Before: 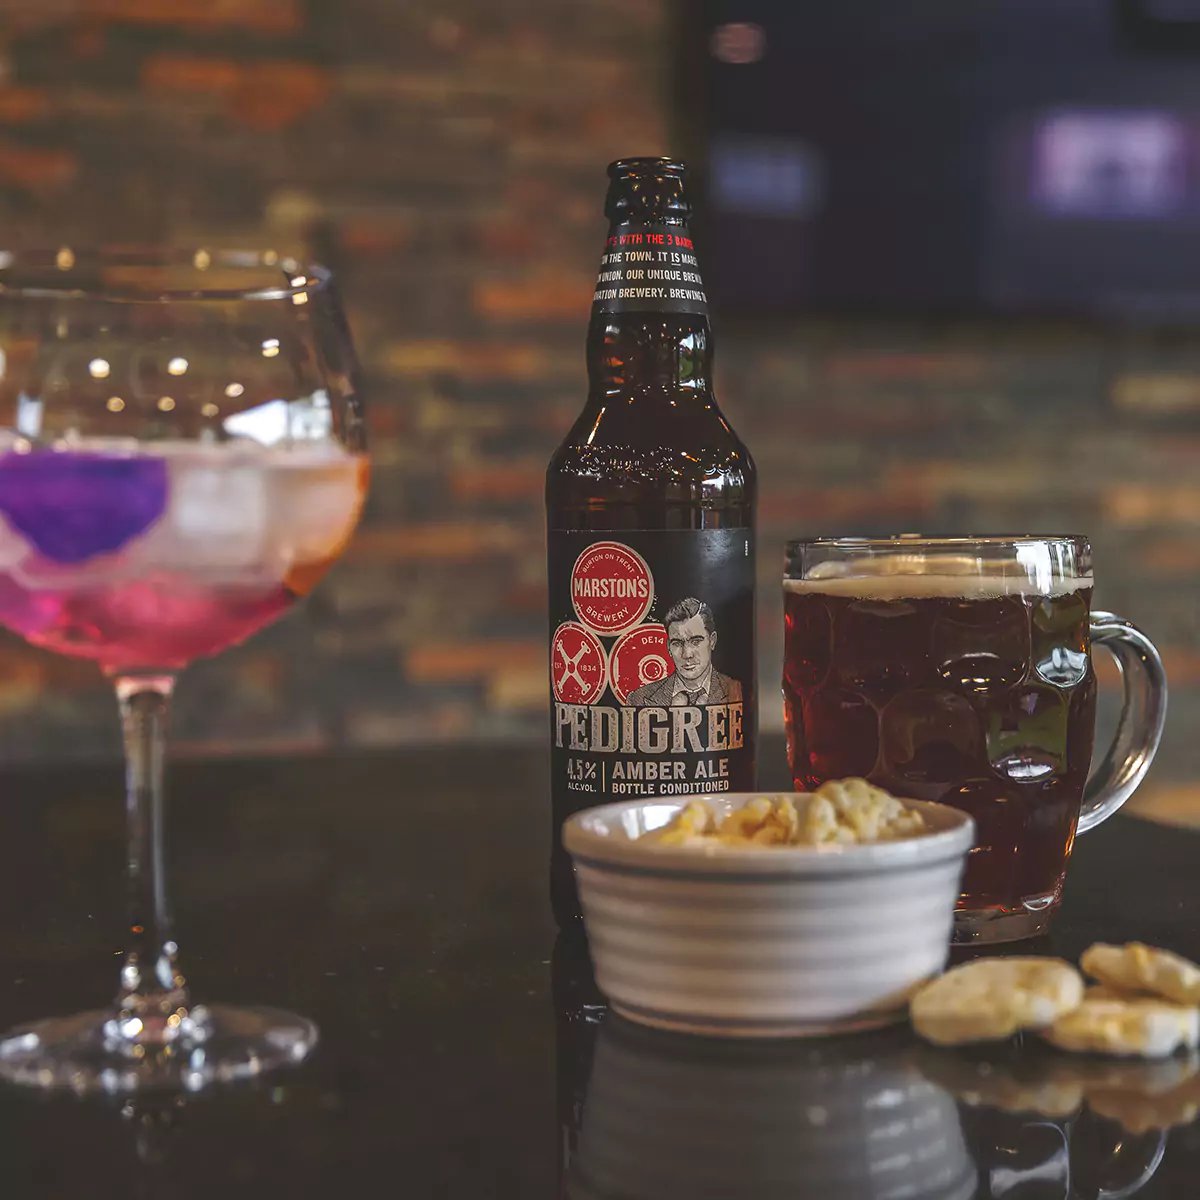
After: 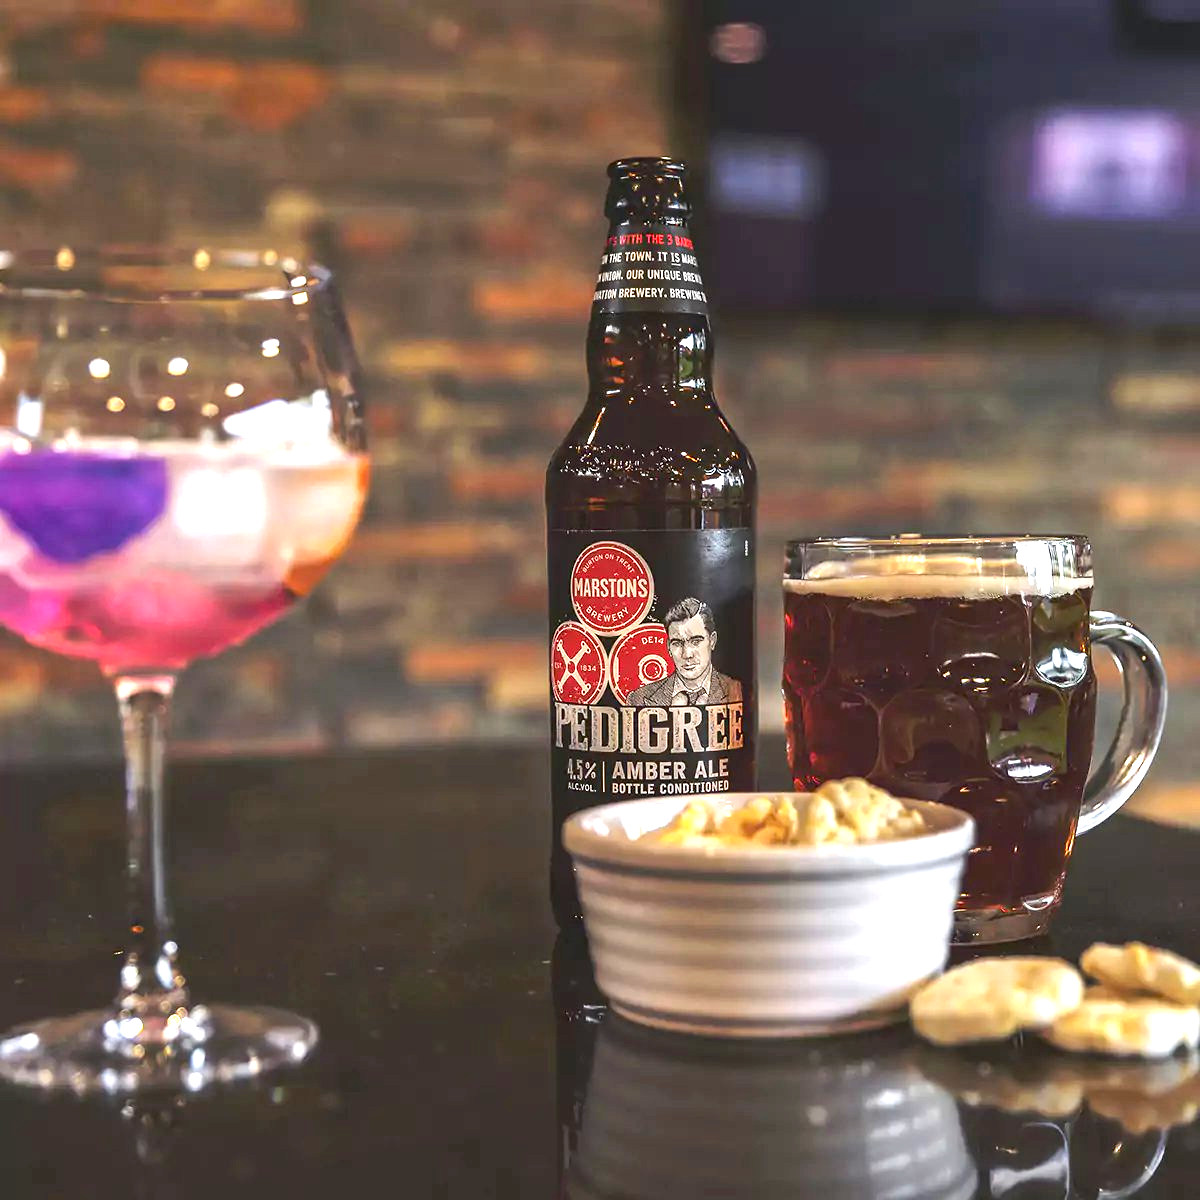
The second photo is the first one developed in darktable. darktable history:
tone equalizer: -8 EV -0.417 EV, -7 EV -0.389 EV, -6 EV -0.333 EV, -5 EV -0.222 EV, -3 EV 0.222 EV, -2 EV 0.333 EV, -1 EV 0.389 EV, +0 EV 0.417 EV, edges refinement/feathering 500, mask exposure compensation -1.57 EV, preserve details no
exposure: black level correction 0.008, exposure 0.979 EV, compensate highlight preservation false
